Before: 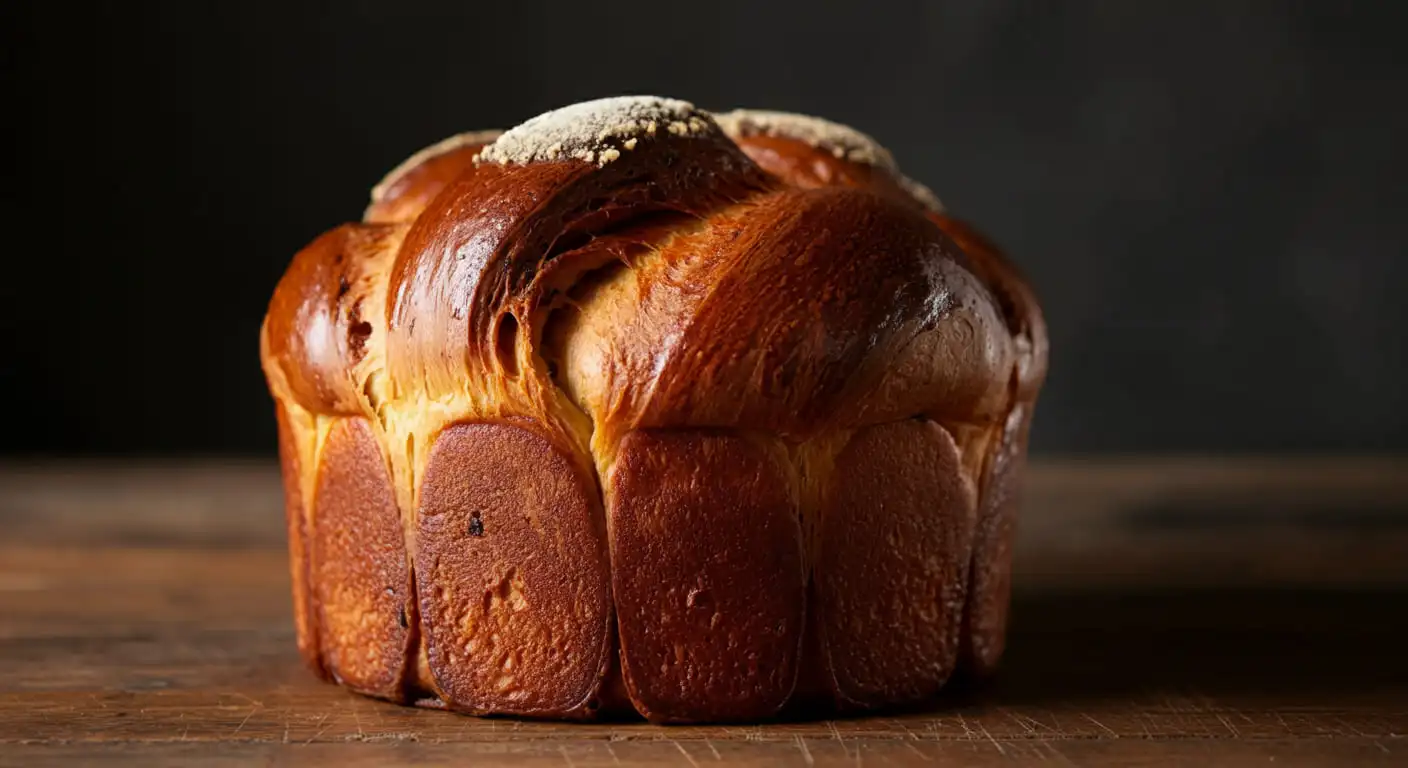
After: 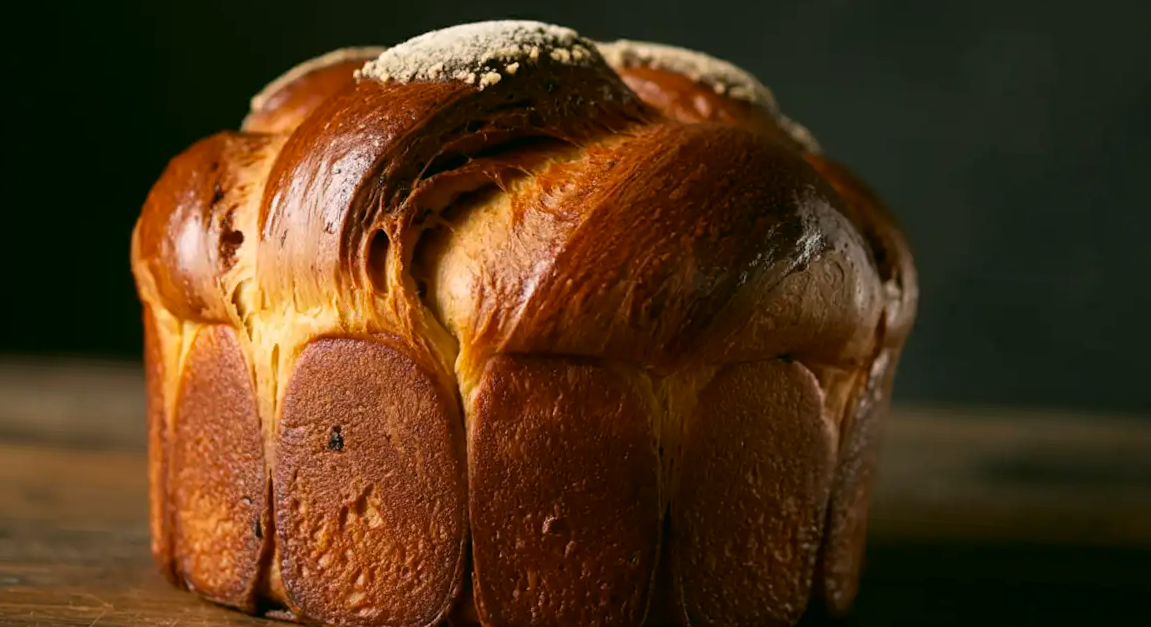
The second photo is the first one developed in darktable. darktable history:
crop and rotate: angle -3.27°, left 5.211%, top 5.211%, right 4.607%, bottom 4.607%
color correction: highlights a* 4.02, highlights b* 4.98, shadows a* -7.55, shadows b* 4.98
